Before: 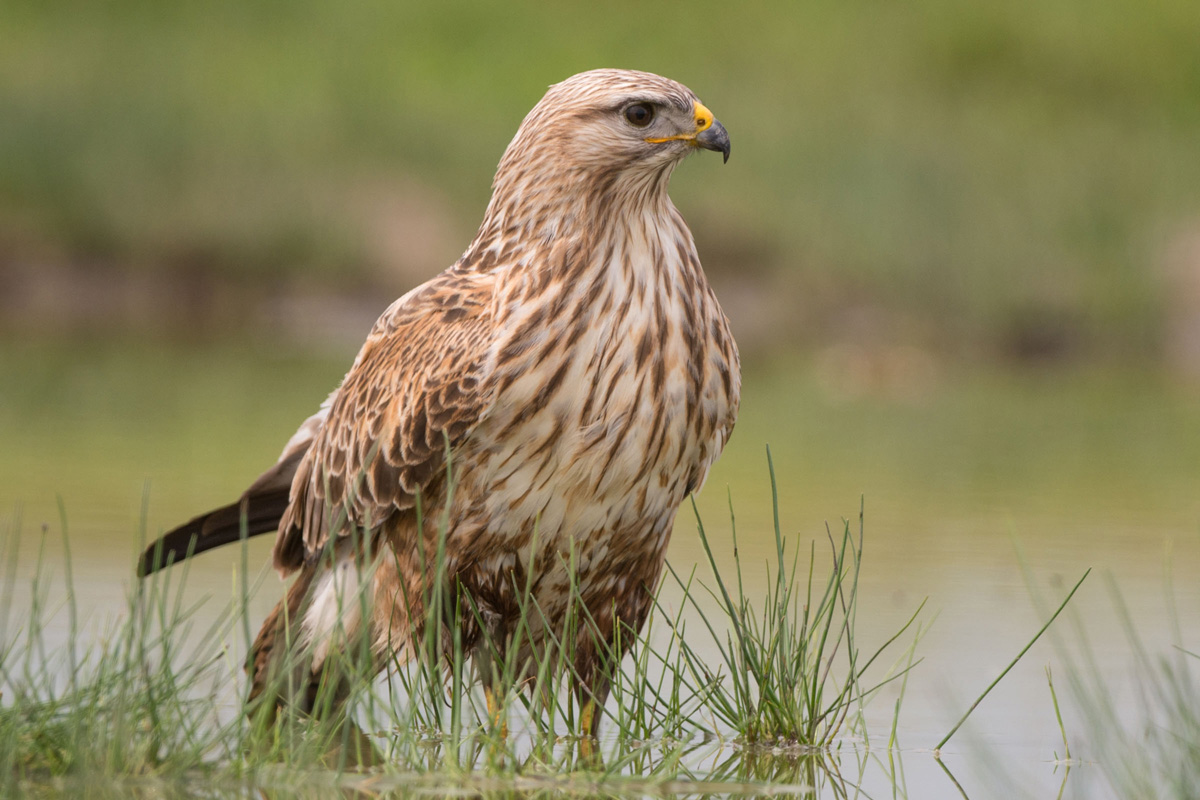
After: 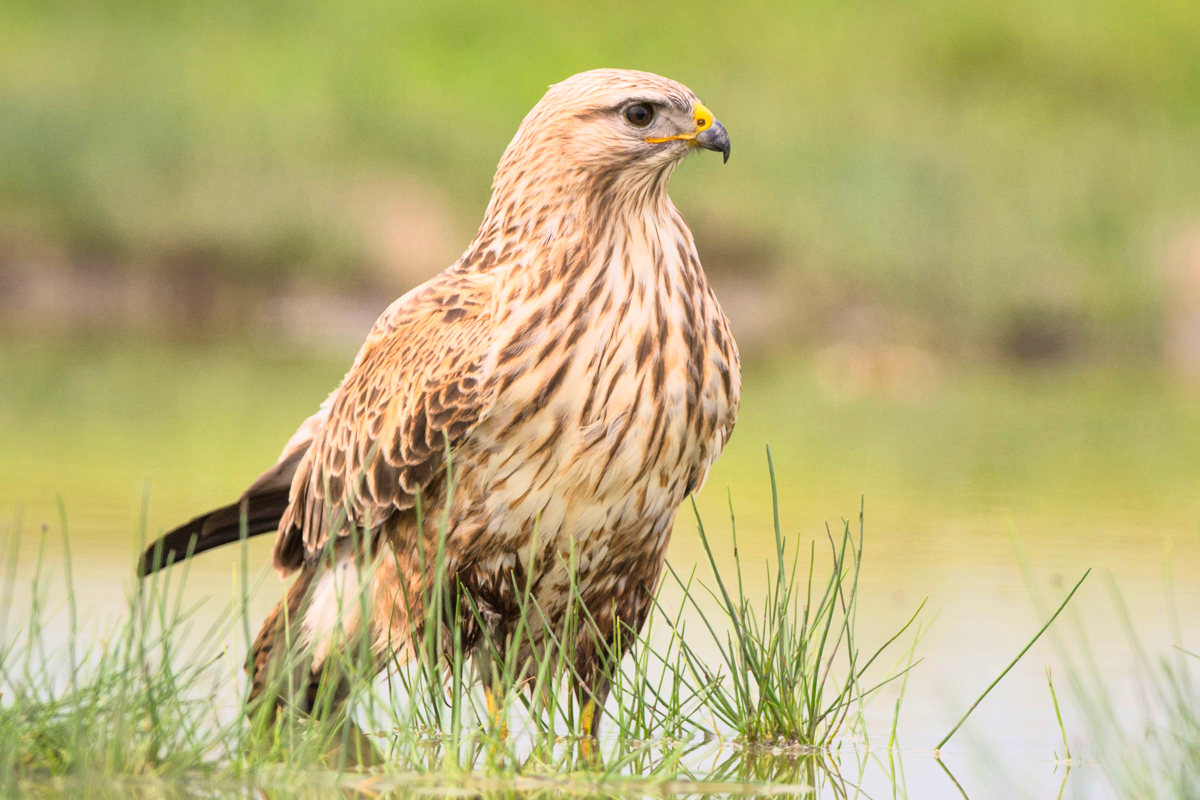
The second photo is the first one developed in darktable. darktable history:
shadows and highlights: on, module defaults
base curve: curves: ch0 [(0, 0) (0, 0.001) (0.001, 0.001) (0.004, 0.002) (0.007, 0.004) (0.015, 0.013) (0.033, 0.045) (0.052, 0.096) (0.075, 0.17) (0.099, 0.241) (0.163, 0.42) (0.219, 0.55) (0.259, 0.616) (0.327, 0.722) (0.365, 0.765) (0.522, 0.873) (0.547, 0.881) (0.689, 0.919) (0.826, 0.952) (1, 1)]
